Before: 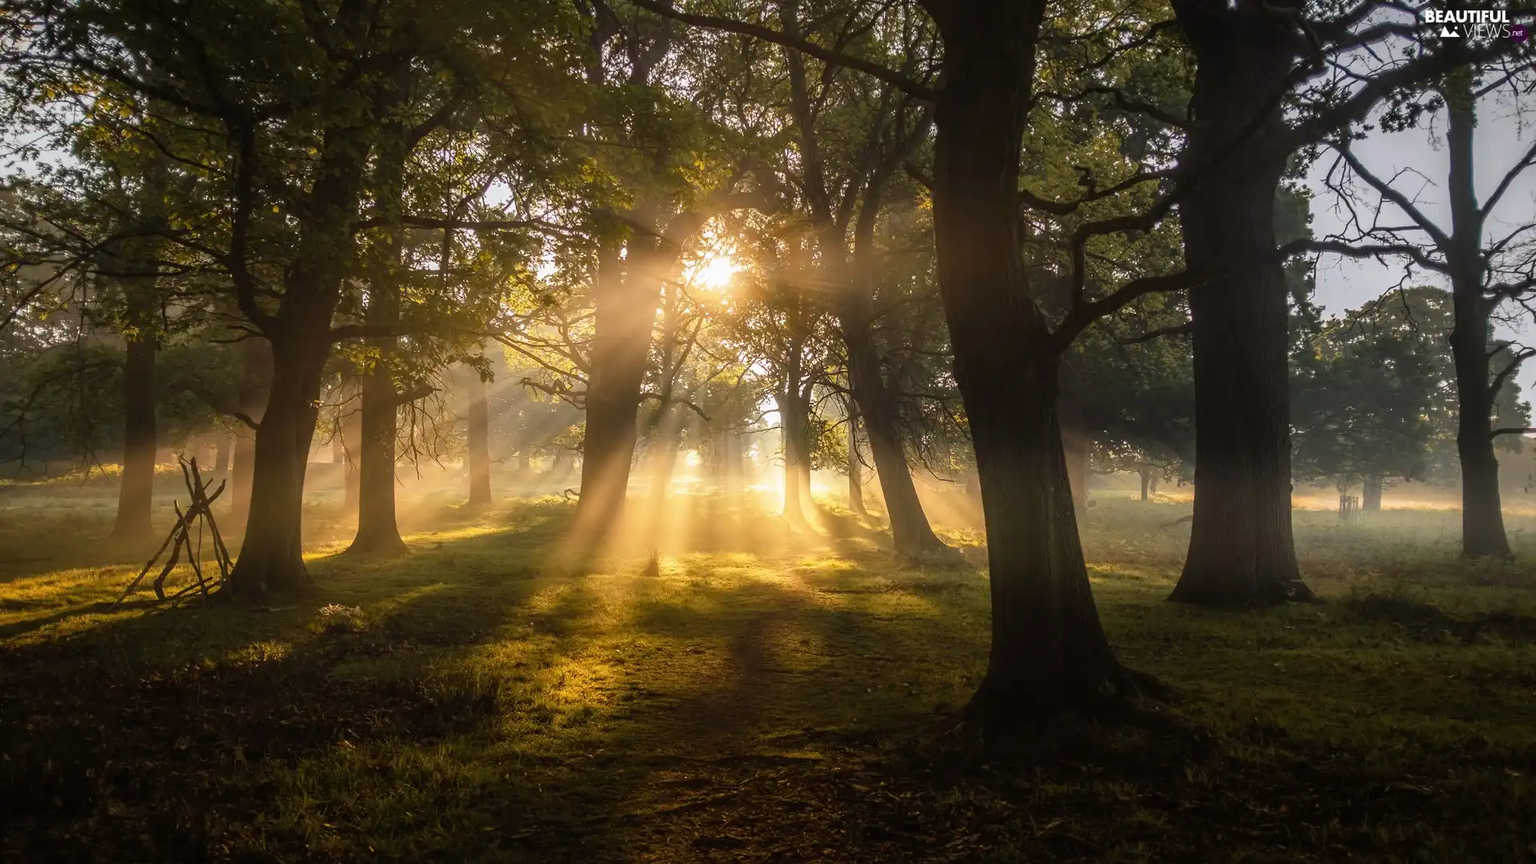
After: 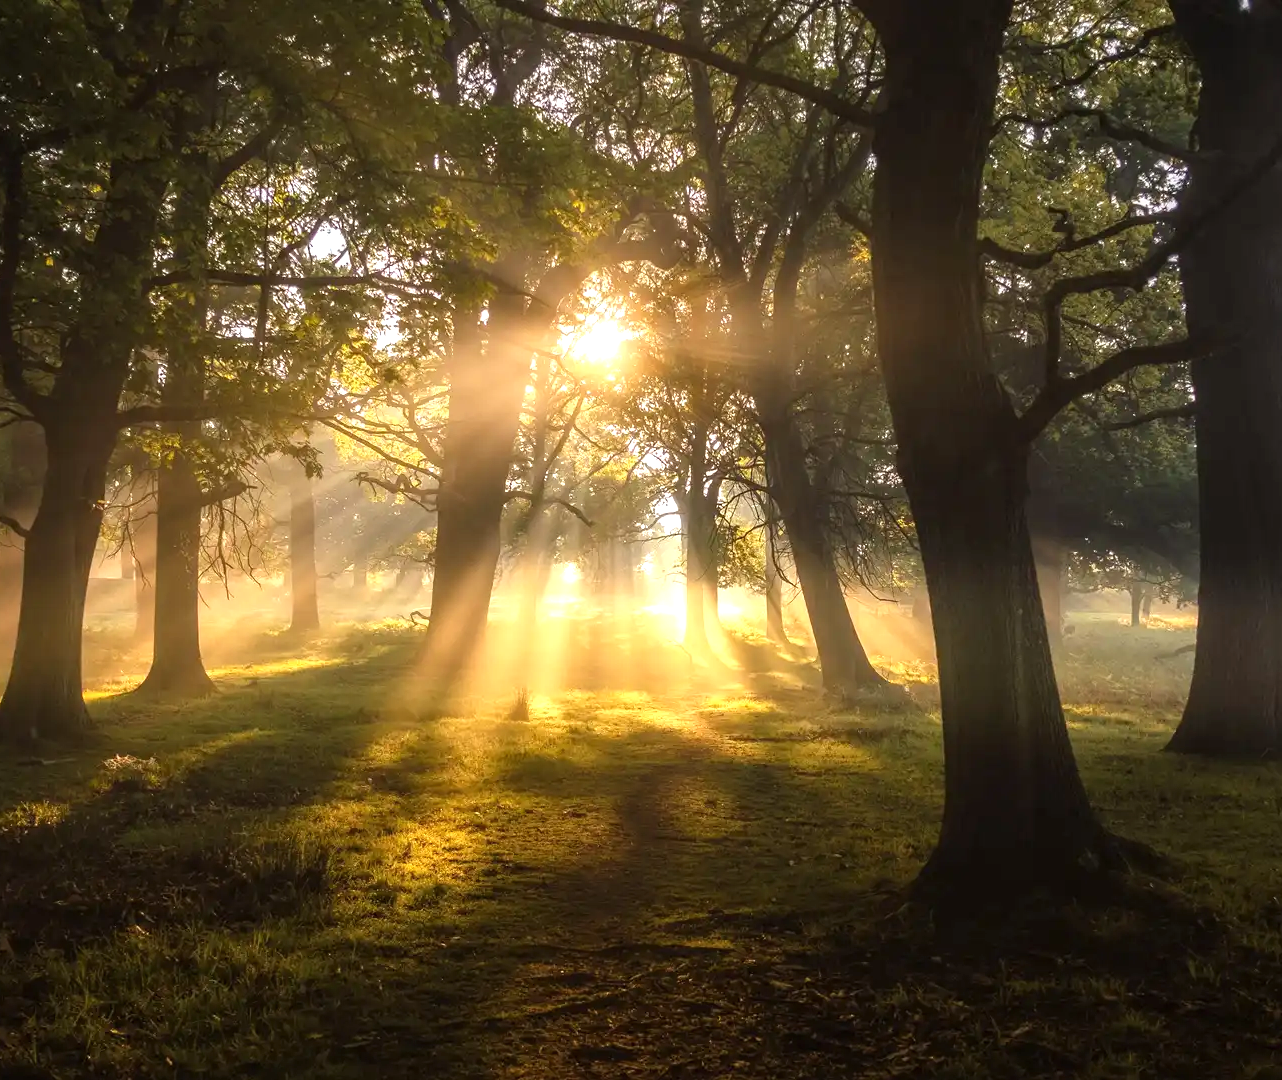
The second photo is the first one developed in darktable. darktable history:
crop: left 15.411%, right 17.801%
exposure: black level correction 0, exposure 0.594 EV, compensate highlight preservation false
